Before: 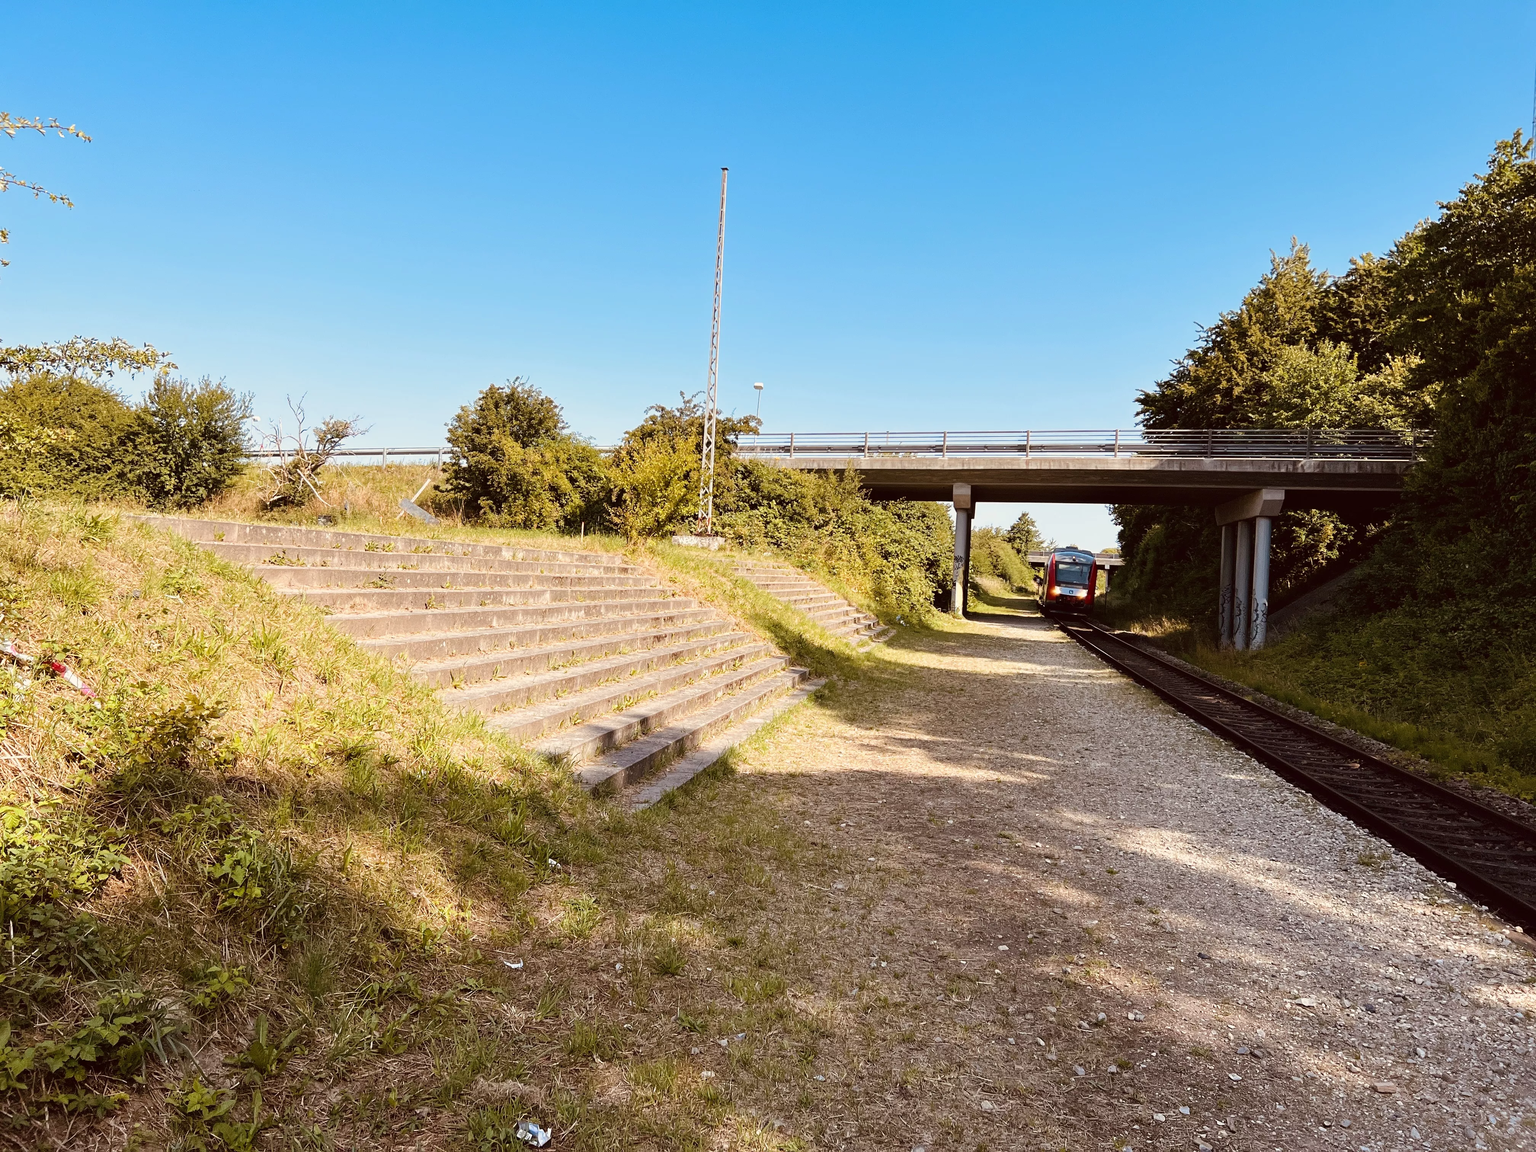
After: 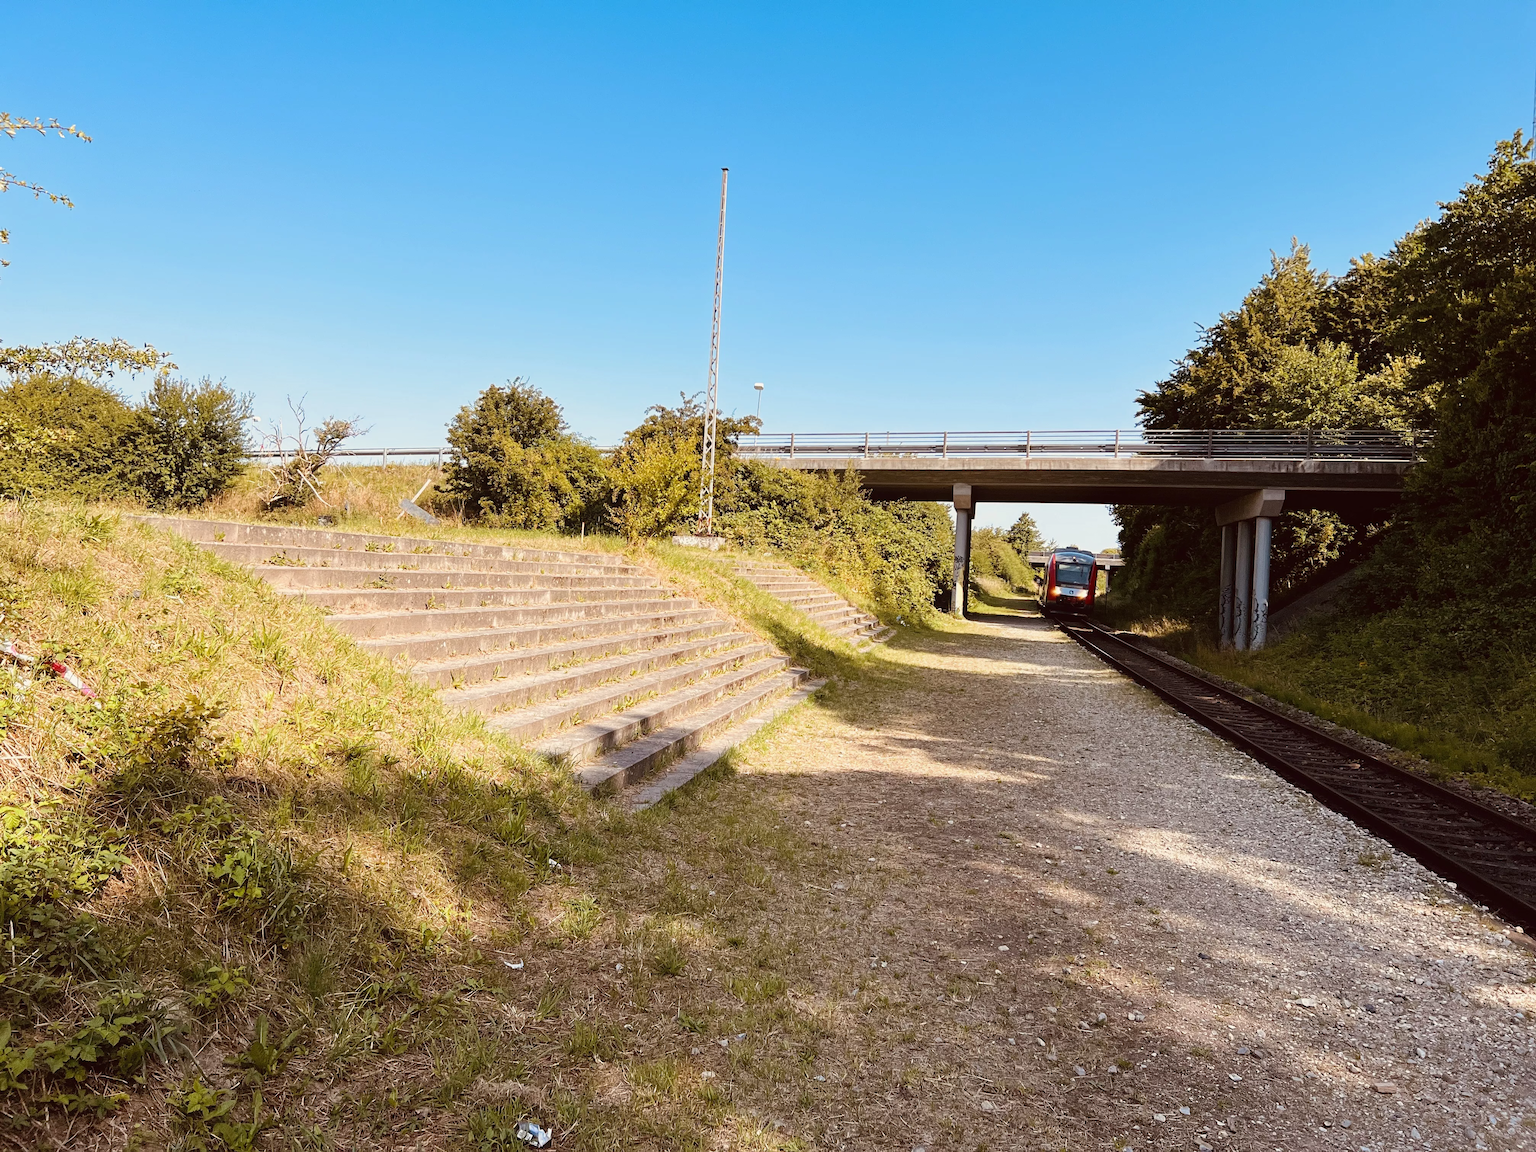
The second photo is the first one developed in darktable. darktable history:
contrast equalizer: octaves 7, y [[0.514, 0.573, 0.581, 0.508, 0.5, 0.5], [0.5 ×6], [0.5 ×6], [0 ×6], [0 ×6]], mix -0.183
